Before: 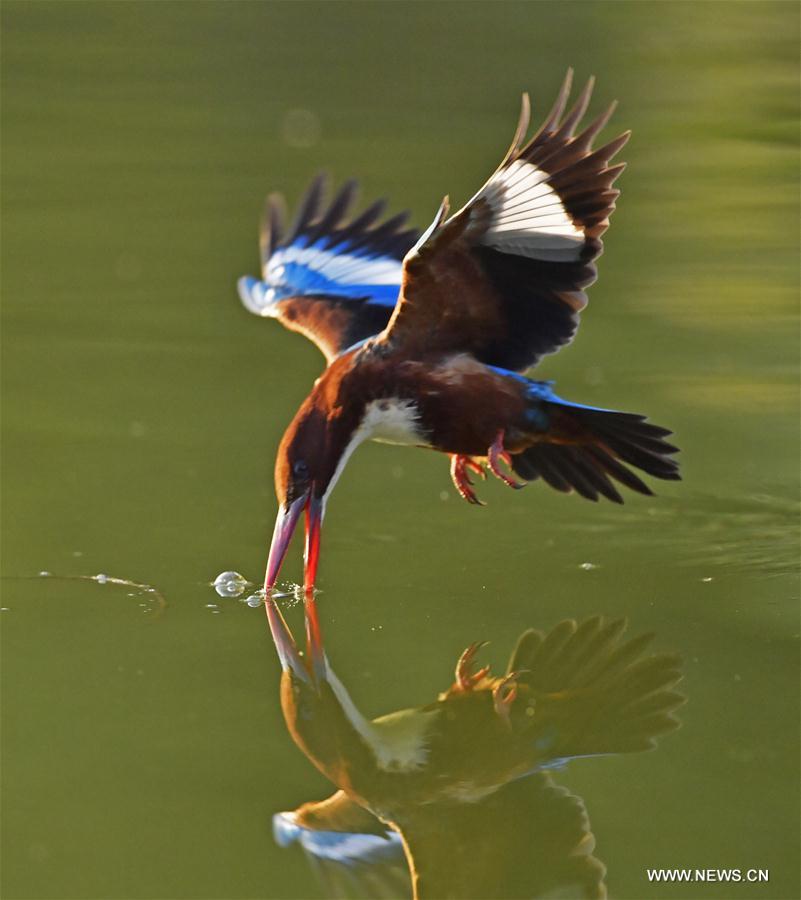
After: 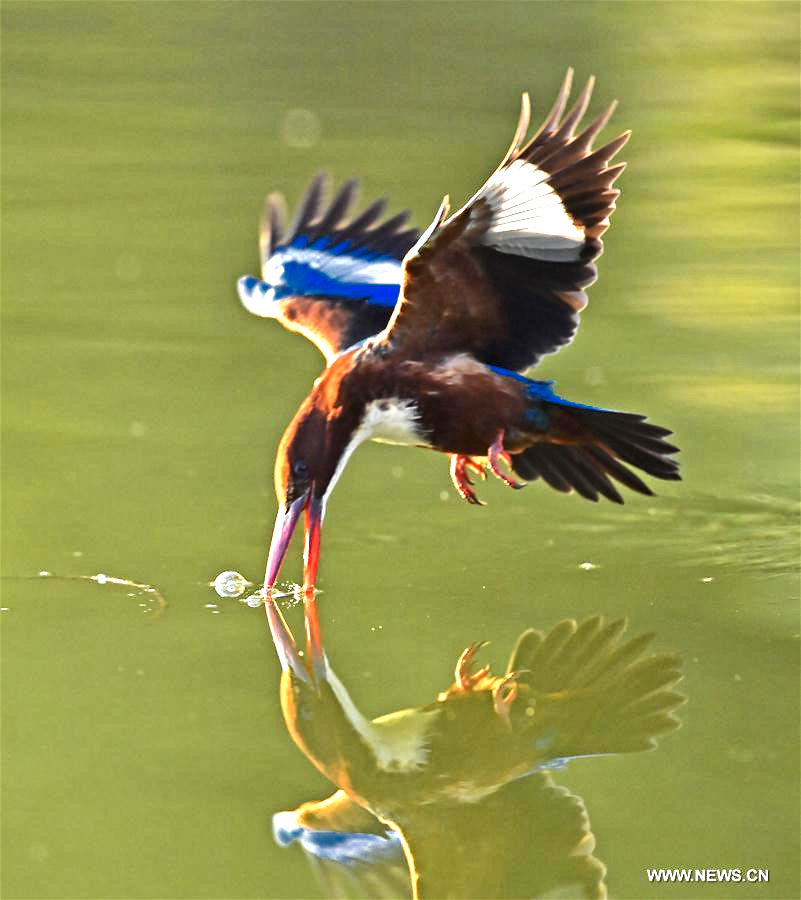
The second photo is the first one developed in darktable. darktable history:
color zones: curves: ch0 [(0, 0.497) (0.143, 0.5) (0.286, 0.5) (0.429, 0.483) (0.571, 0.116) (0.714, -0.006) (0.857, 0.28) (1, 0.497)]
exposure: black level correction 0.001, exposure 1.05 EV, compensate exposure bias true, compensate highlight preservation false
contrast equalizer: y [[0.5, 0.501, 0.532, 0.538, 0.54, 0.541], [0.5 ×6], [0.5 ×6], [0 ×6], [0 ×6]]
tone equalizer: -8 EV -0.417 EV, -7 EV -0.389 EV, -6 EV -0.333 EV, -5 EV -0.222 EV, -3 EV 0.222 EV, -2 EV 0.333 EV, -1 EV 0.389 EV, +0 EV 0.417 EV, edges refinement/feathering 500, mask exposure compensation -1.57 EV, preserve details no
